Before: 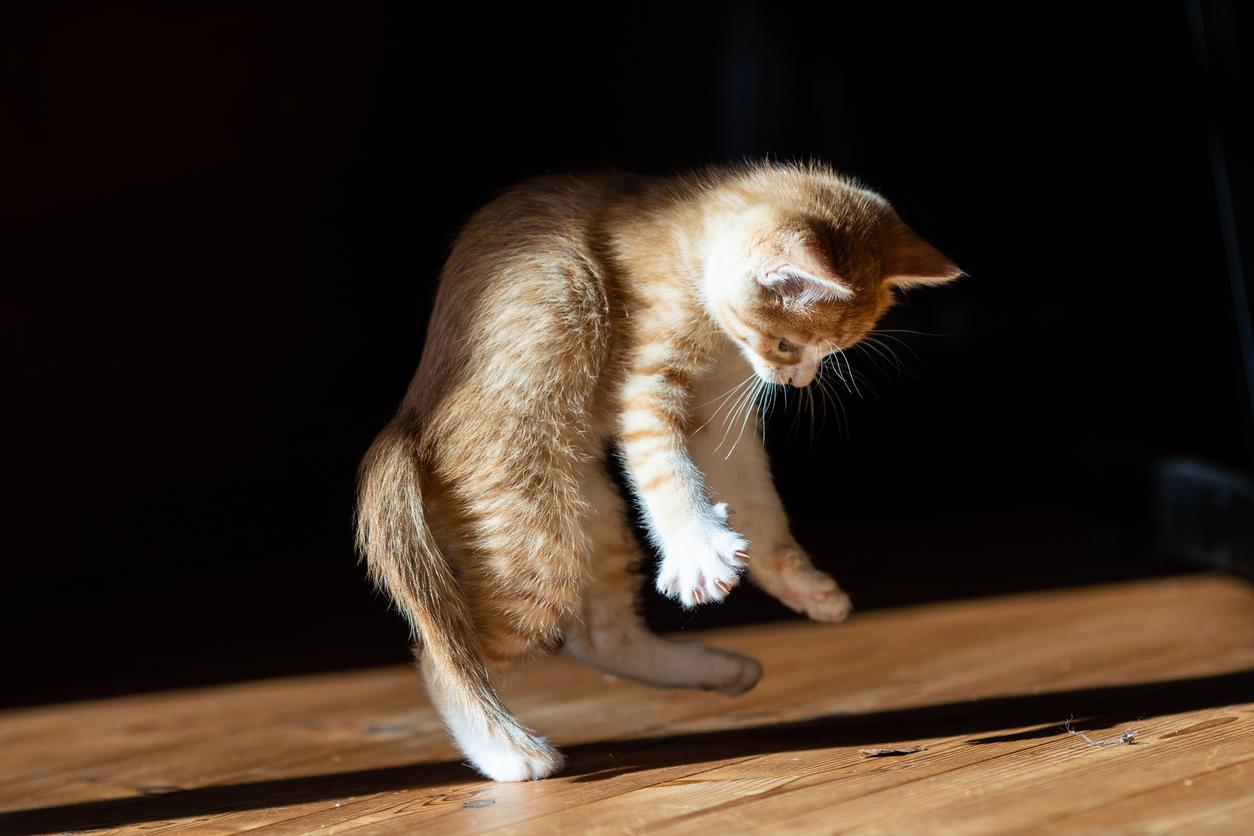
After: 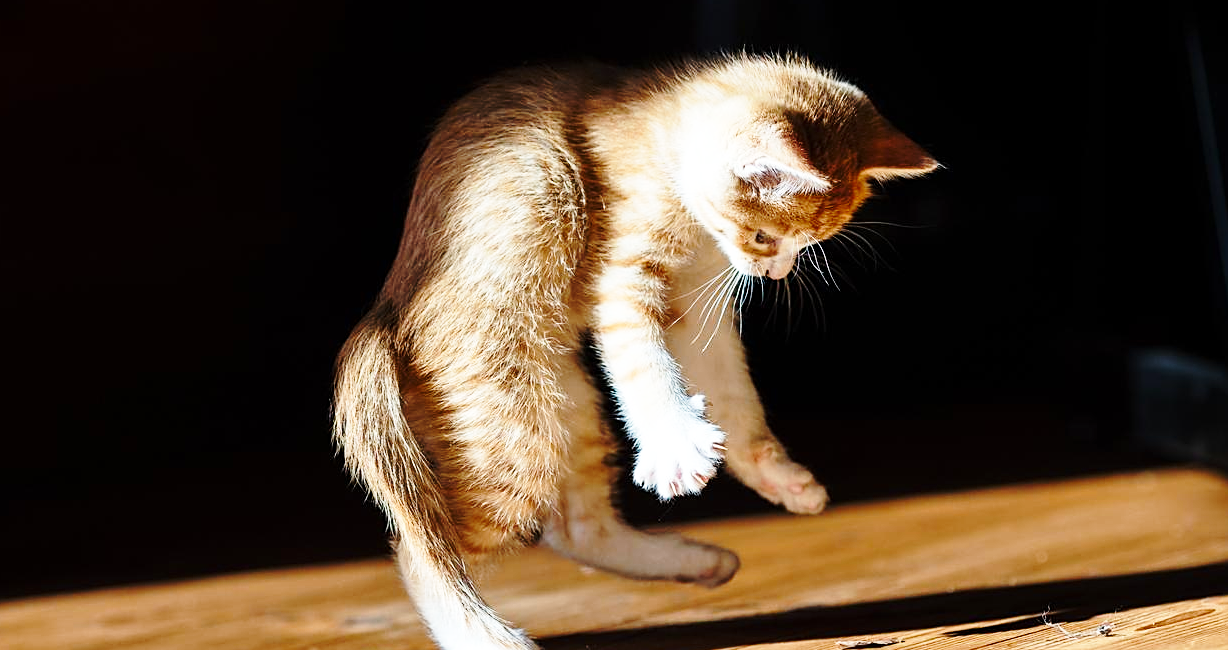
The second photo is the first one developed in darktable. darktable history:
crop and rotate: left 1.853%, top 12.934%, right 0.164%, bottom 9.277%
sharpen: amount 0.5
base curve: curves: ch0 [(0, 0) (0.032, 0.037) (0.105, 0.228) (0.435, 0.76) (0.856, 0.983) (1, 1)], preserve colors none
